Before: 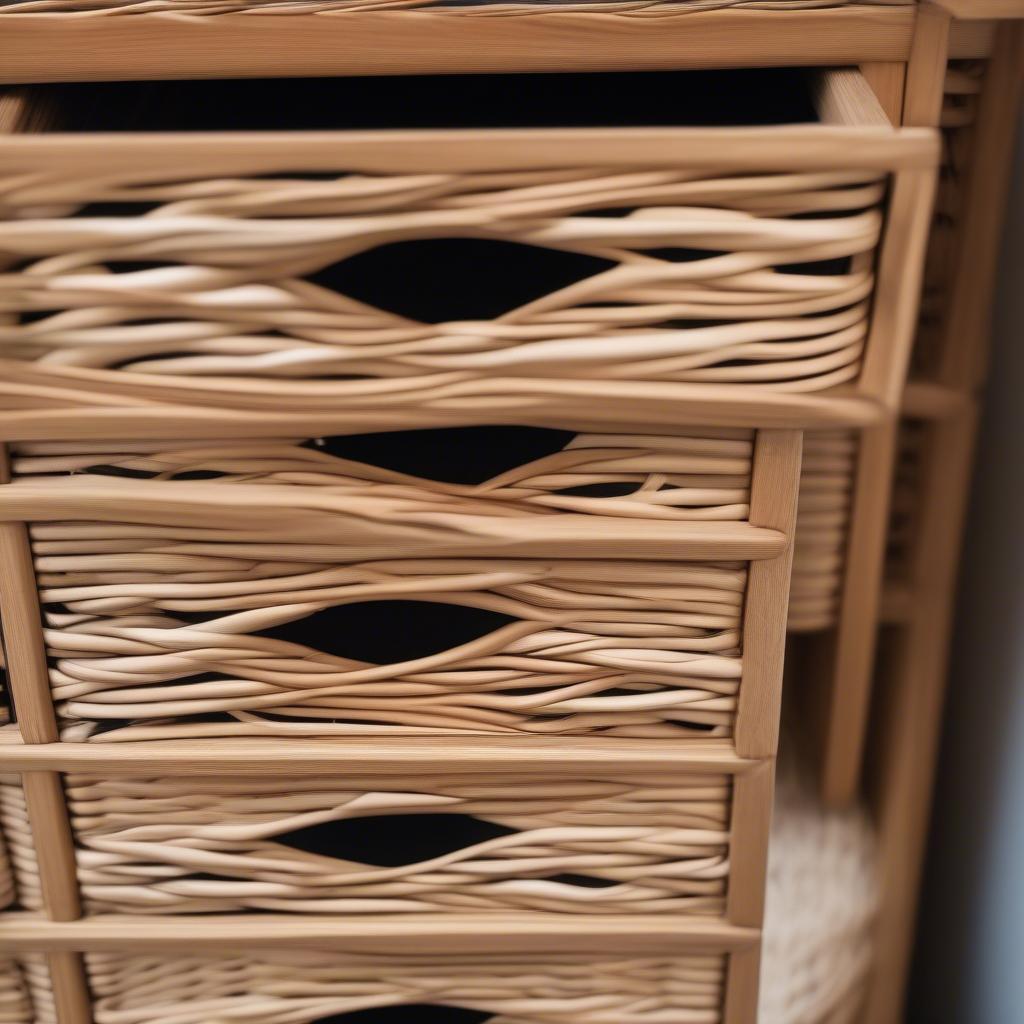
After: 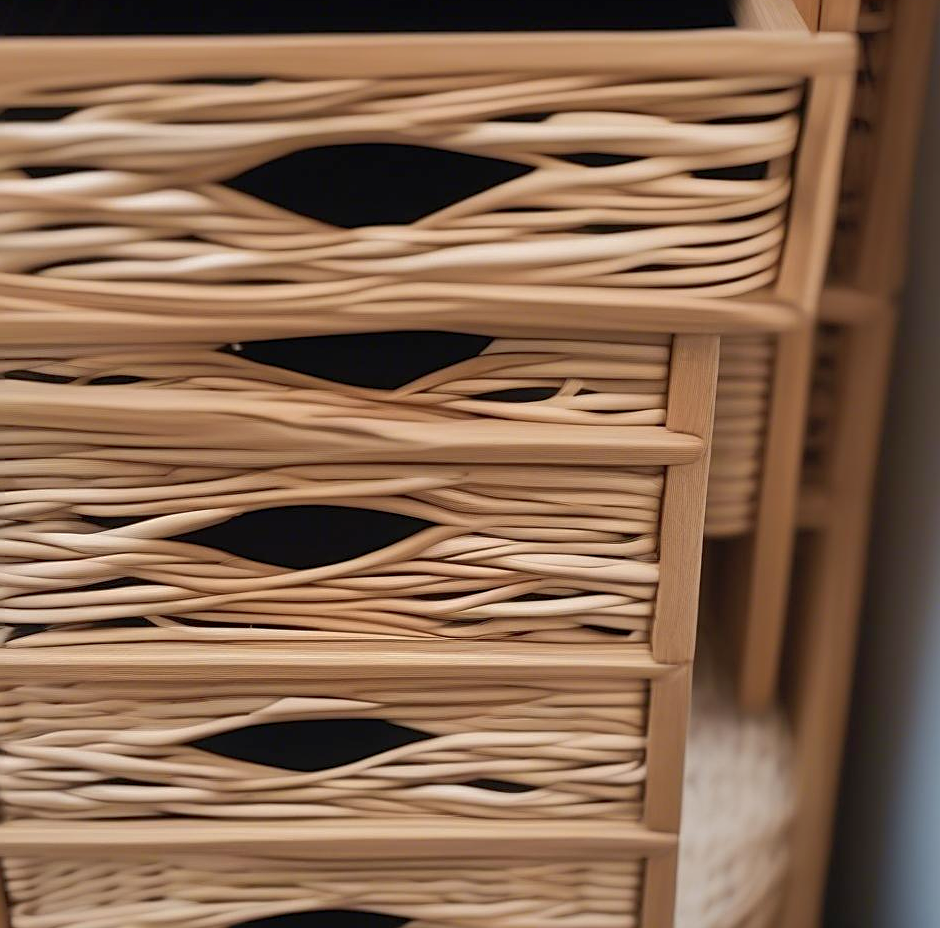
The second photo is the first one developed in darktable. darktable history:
crop and rotate: left 8.195%, top 9.352%
sharpen: on, module defaults
shadows and highlights: on, module defaults
tone equalizer: edges refinement/feathering 500, mask exposure compensation -1.25 EV, preserve details no
